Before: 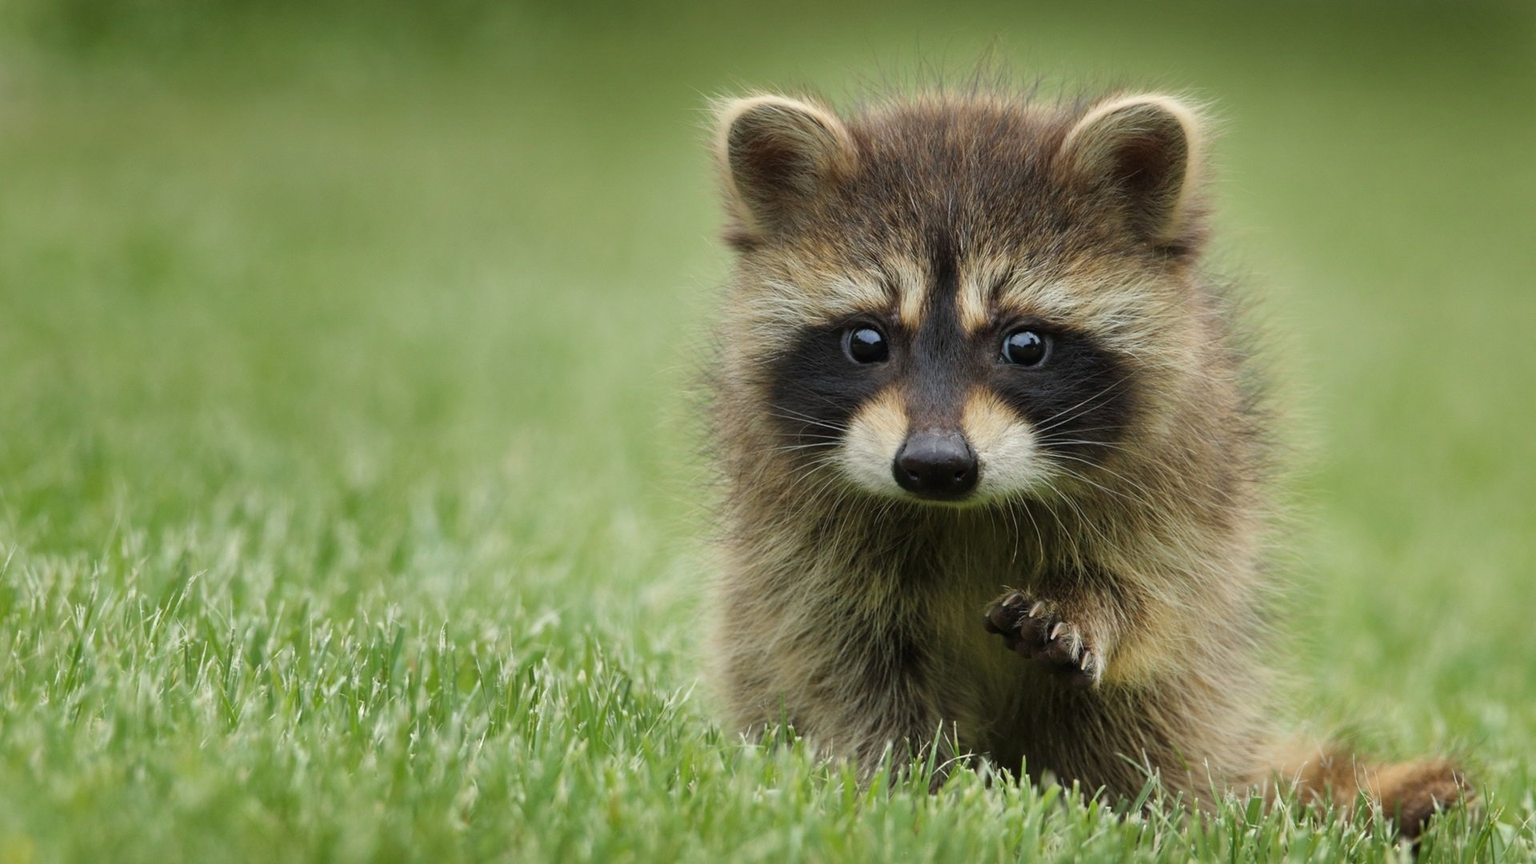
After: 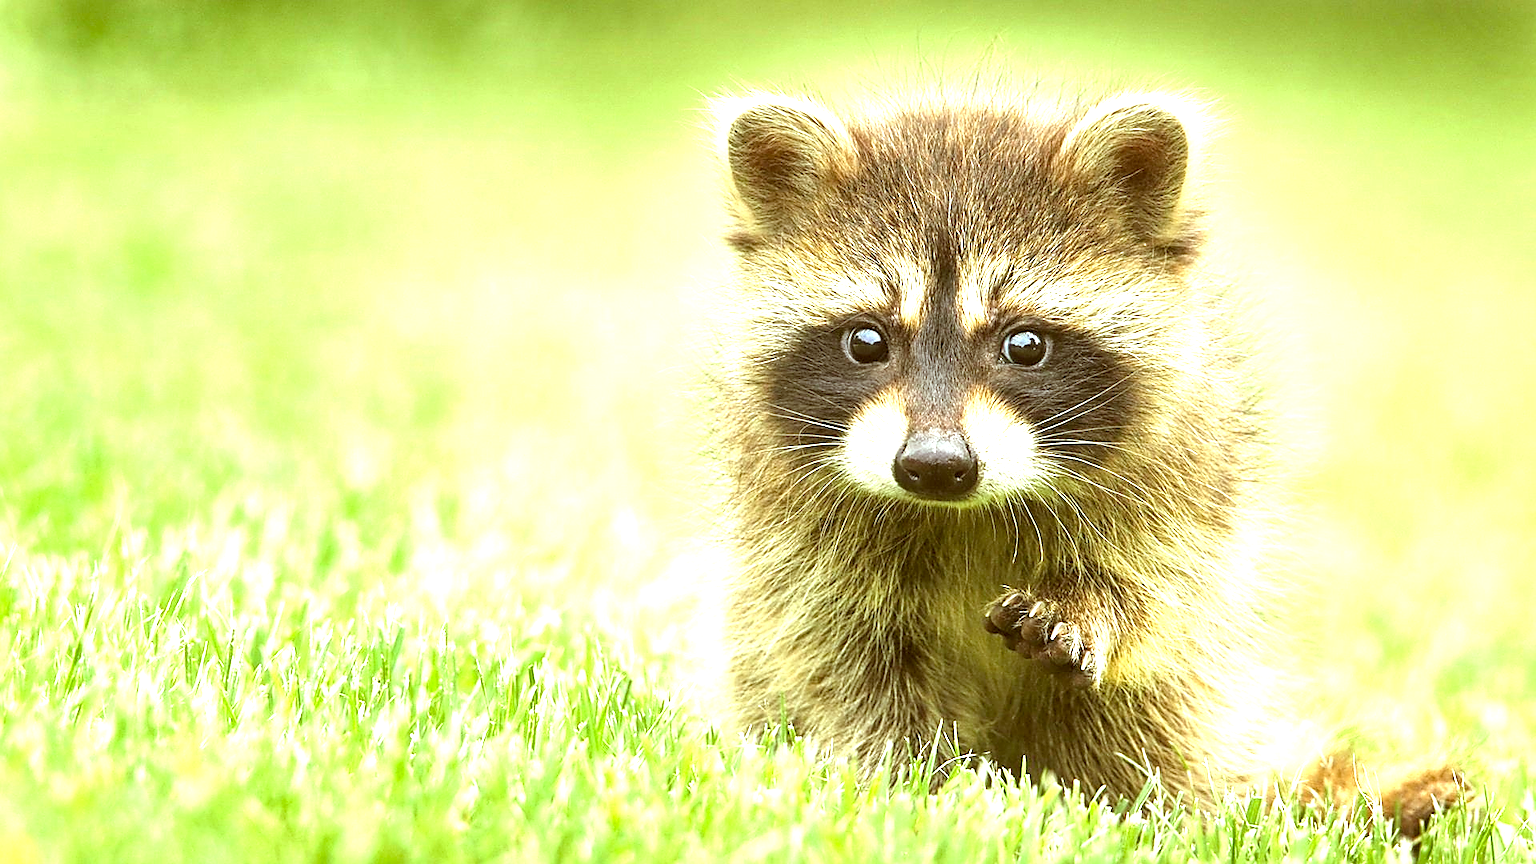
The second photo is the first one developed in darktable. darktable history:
sharpen: radius 1.416, amount 1.236, threshold 0.734
color correction: highlights a* -5.18, highlights b* 9.79, shadows a* 9.39, shadows b* 24.8
local contrast: on, module defaults
exposure: exposure 1.996 EV, compensate highlight preservation false
